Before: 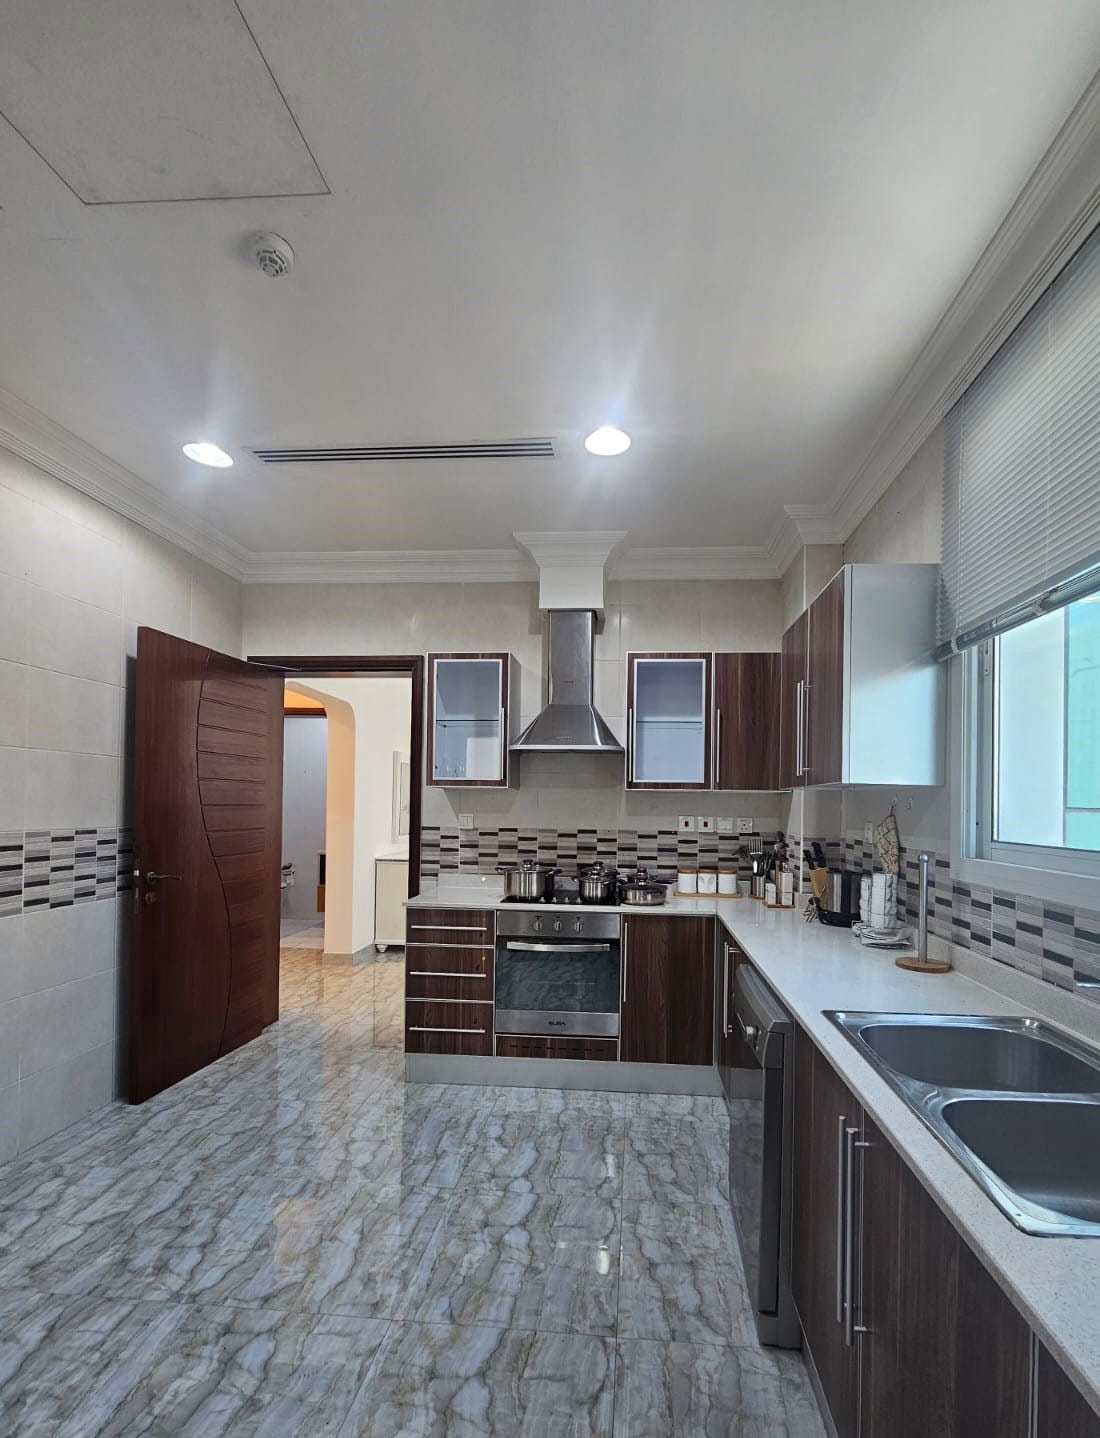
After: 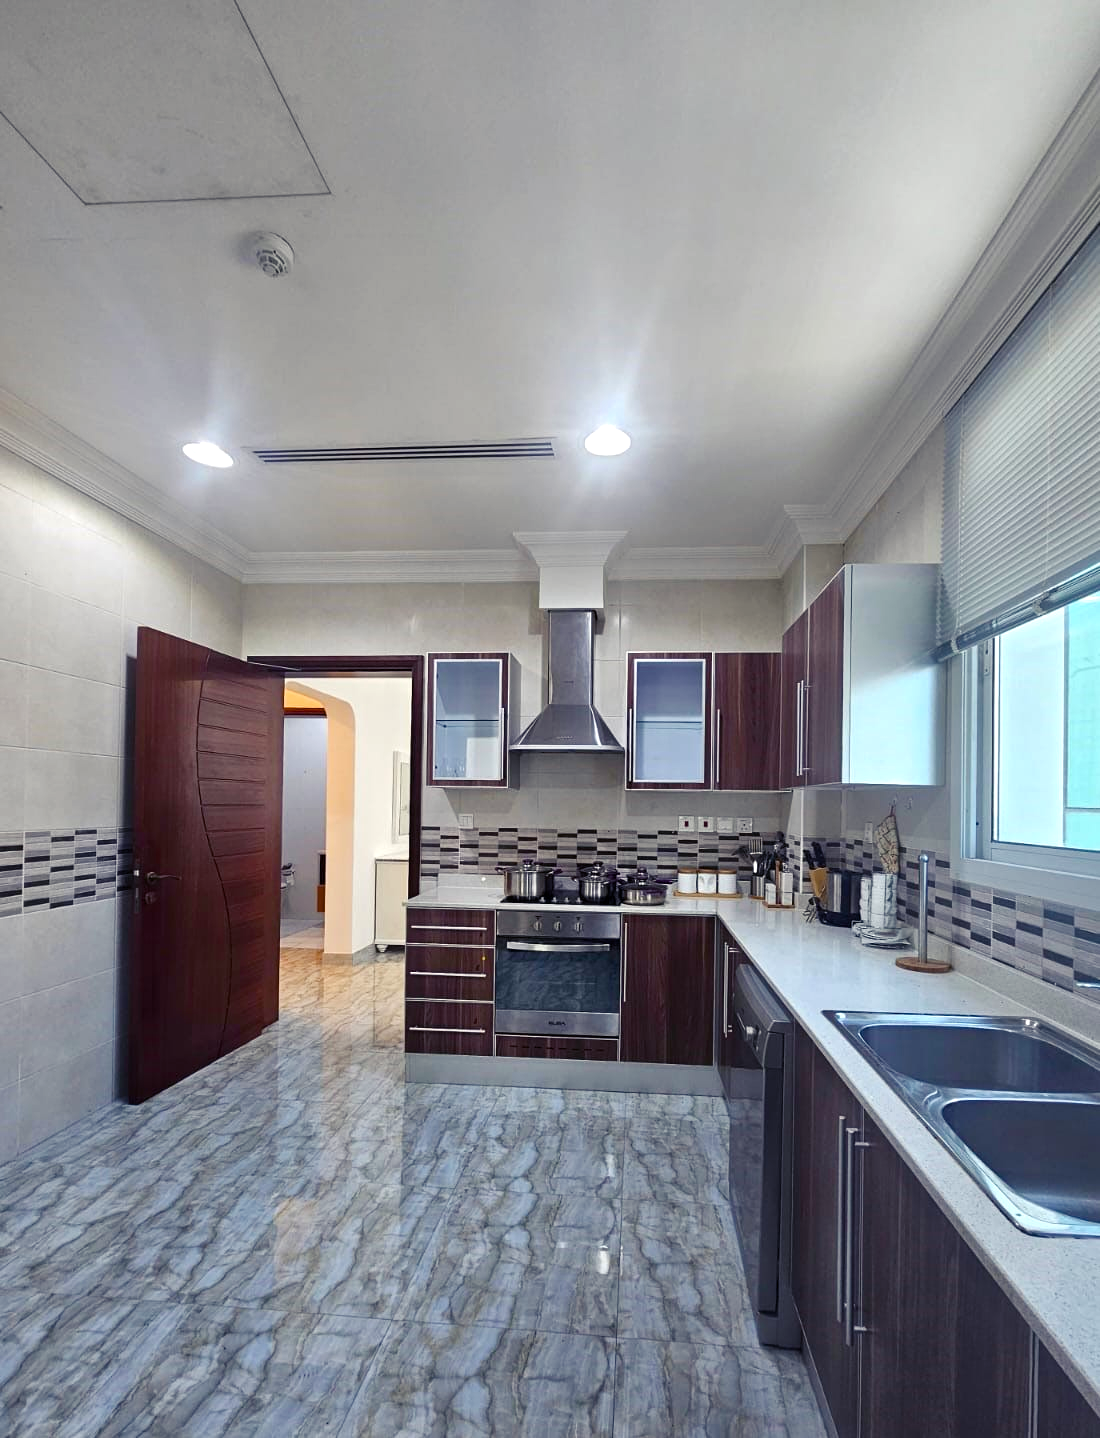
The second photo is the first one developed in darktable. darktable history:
color balance rgb: shadows lift › luminance -21.83%, shadows lift › chroma 6.545%, shadows lift › hue 269.69°, perceptual saturation grading › global saturation 19.648%, perceptual saturation grading › highlights -25.801%, perceptual saturation grading › shadows 49.566%, perceptual brilliance grading › global brilliance 9.851%
